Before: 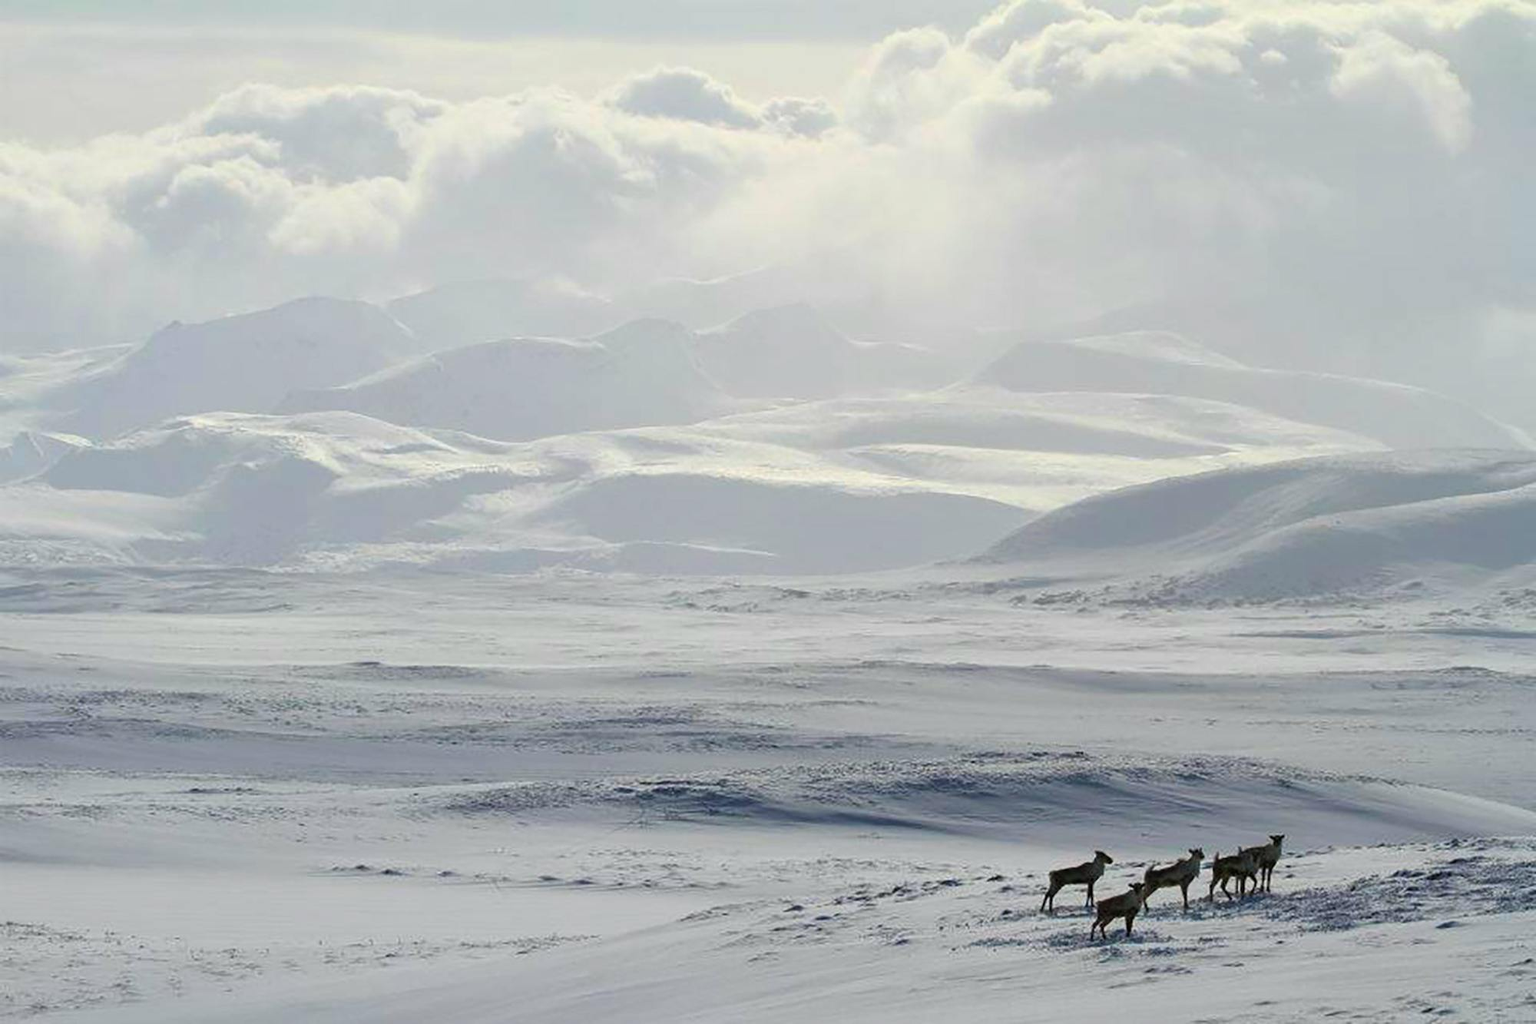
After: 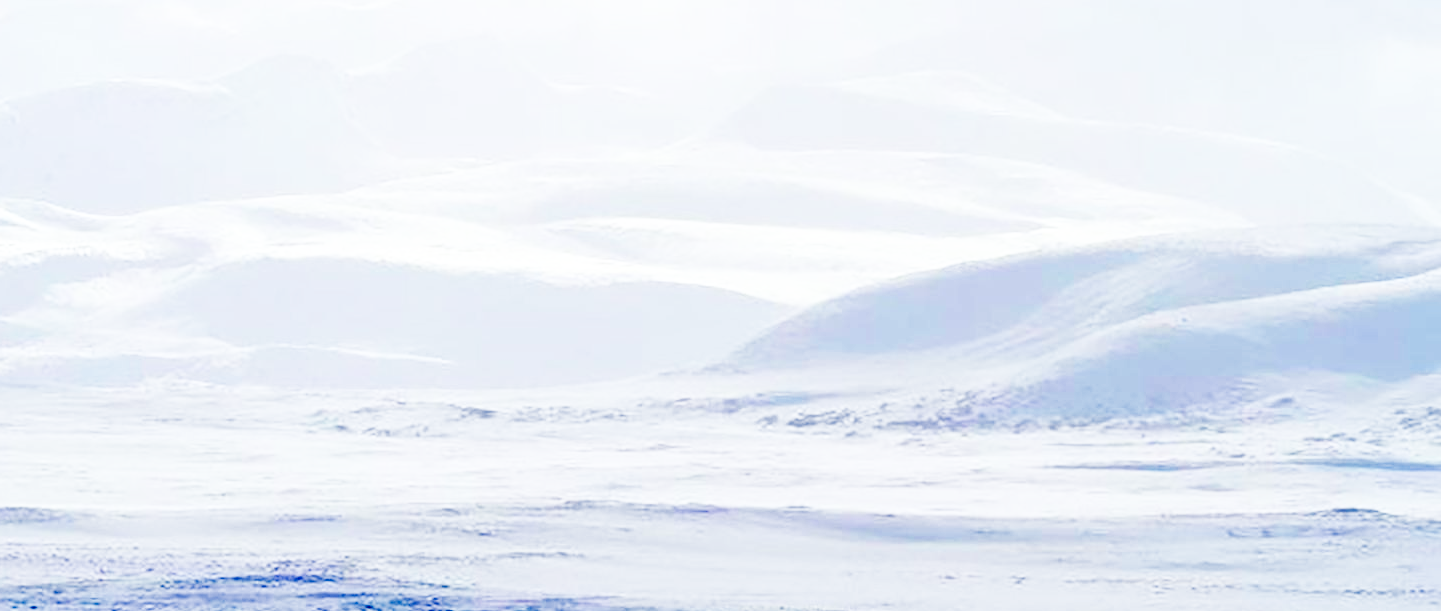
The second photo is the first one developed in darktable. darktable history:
crop and rotate: left 27.938%, top 27.046%, bottom 27.046%
color balance rgb: shadows lift › luminance -41.13%, shadows lift › chroma 14.13%, shadows lift › hue 260°, power › luminance -3.76%, power › chroma 0.56%, power › hue 40.37°, highlights gain › luminance 16.81%, highlights gain › chroma 2.94%, highlights gain › hue 260°, global offset › luminance -0.29%, global offset › chroma 0.31%, global offset › hue 260°, perceptual saturation grading › global saturation 20%, perceptual saturation grading › highlights -13.92%, perceptual saturation grading › shadows 50%
base curve: curves: ch0 [(0, 0) (0, 0) (0.002, 0.001) (0.008, 0.003) (0.019, 0.011) (0.037, 0.037) (0.064, 0.11) (0.102, 0.232) (0.152, 0.379) (0.216, 0.524) (0.296, 0.665) (0.394, 0.789) (0.512, 0.881) (0.651, 0.945) (0.813, 0.986) (1, 1)], preserve colors none
